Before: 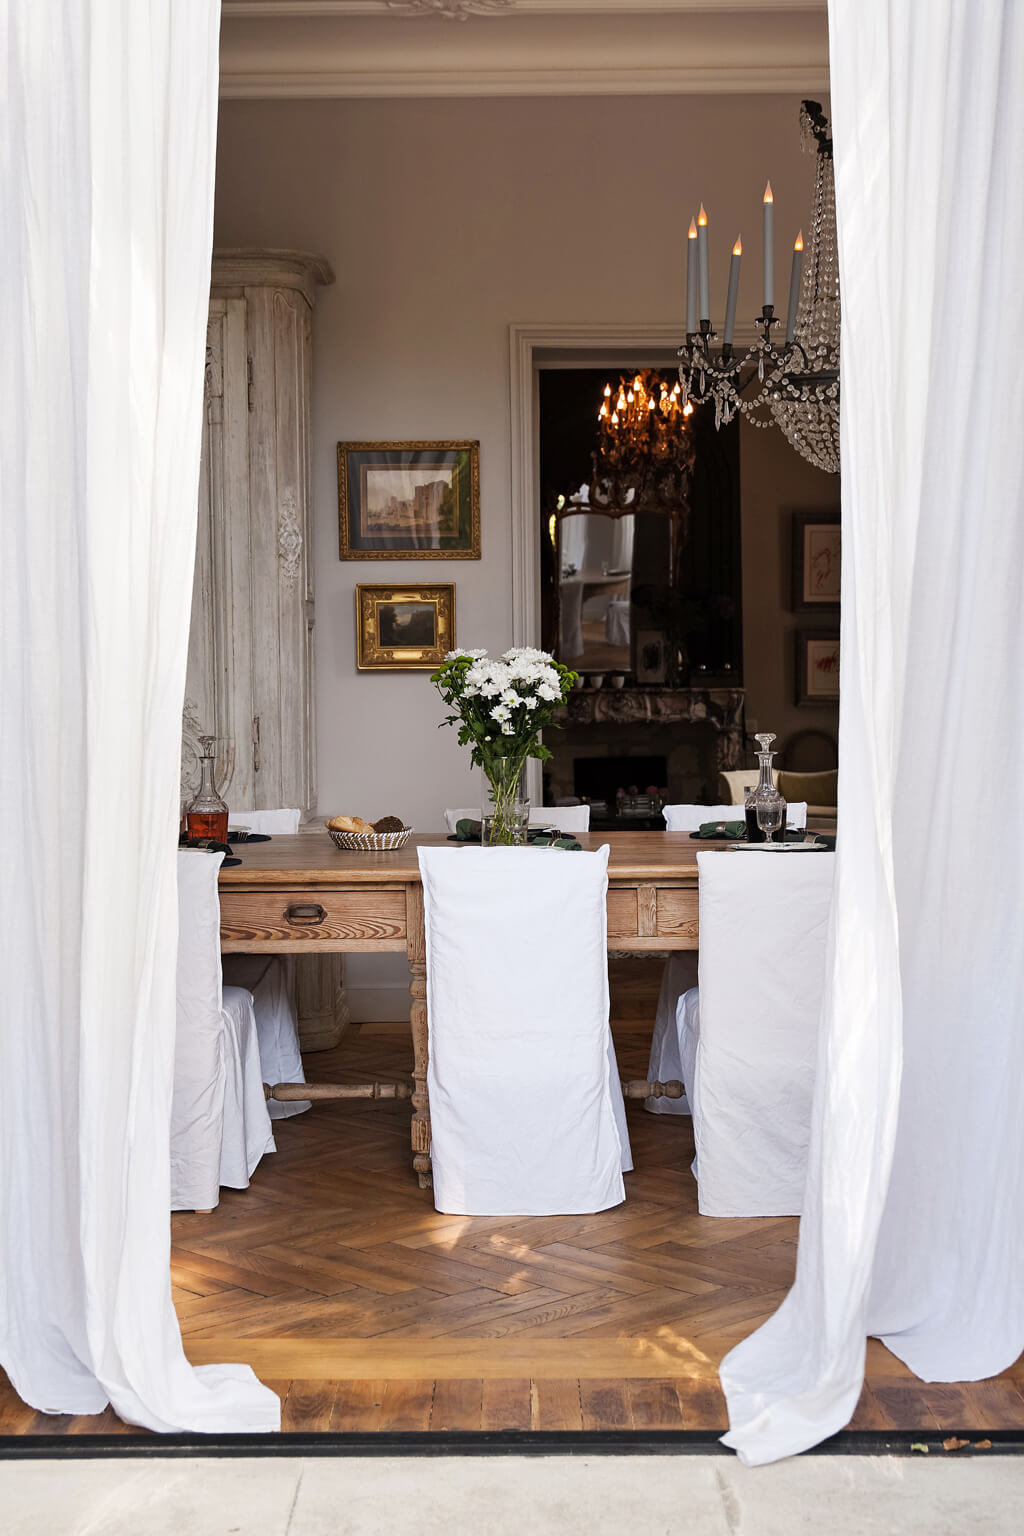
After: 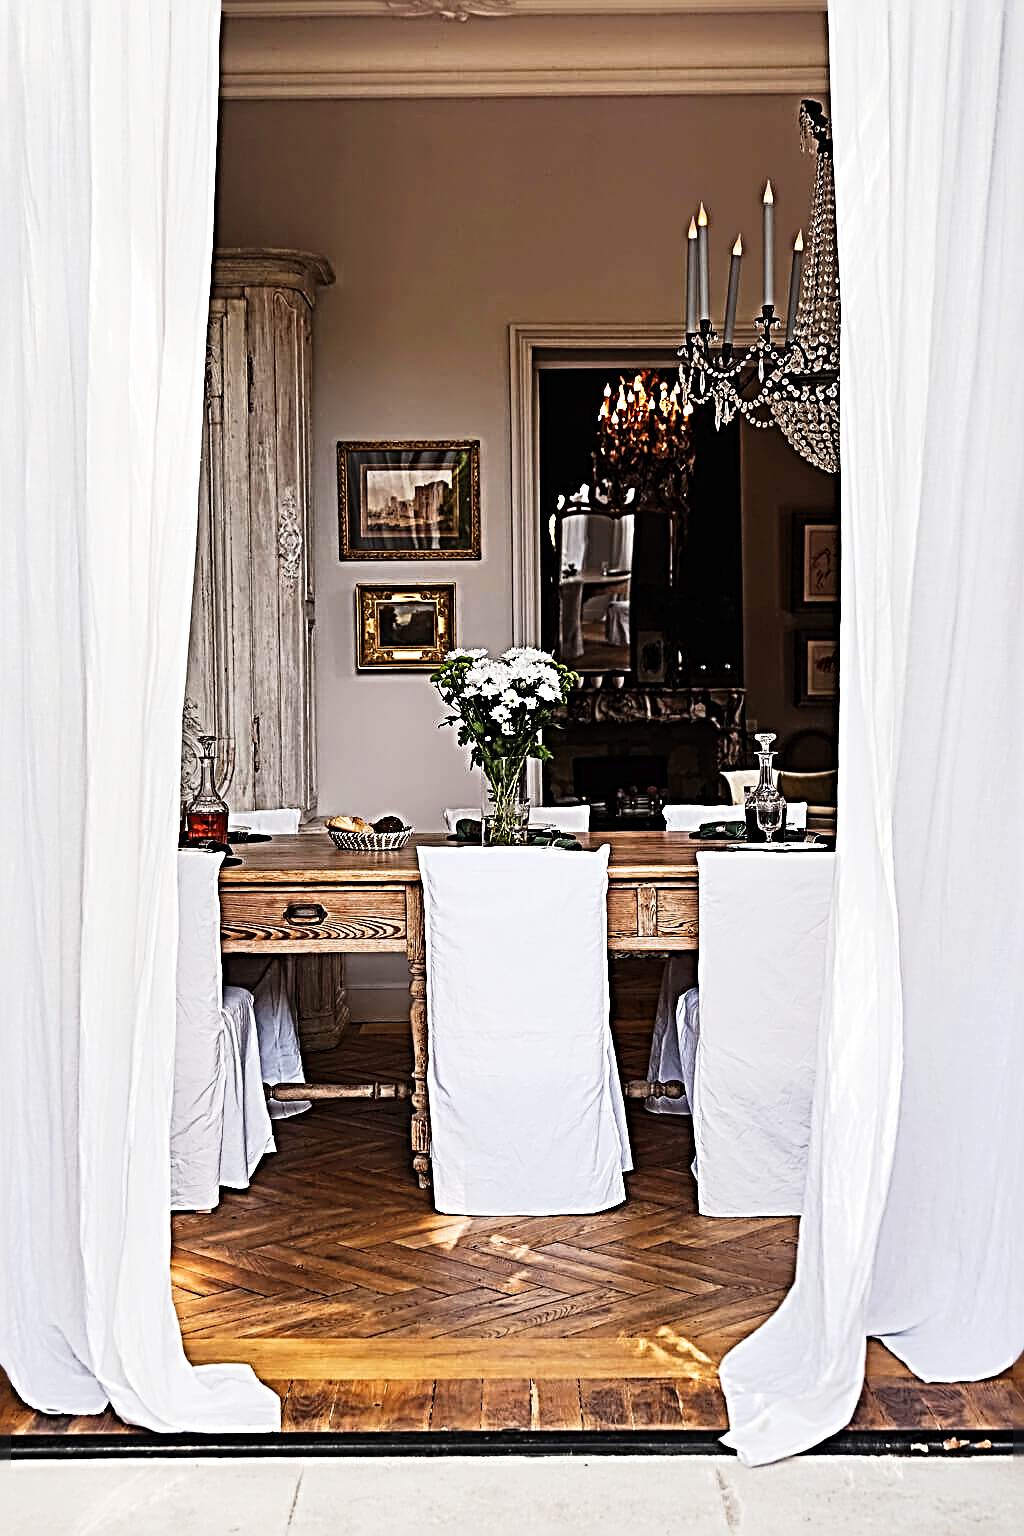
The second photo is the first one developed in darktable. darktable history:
tone curve: curves: ch0 [(0, 0) (0.003, 0.008) (0.011, 0.008) (0.025, 0.011) (0.044, 0.017) (0.069, 0.029) (0.1, 0.045) (0.136, 0.067) (0.177, 0.103) (0.224, 0.151) (0.277, 0.21) (0.335, 0.285) (0.399, 0.37) (0.468, 0.462) (0.543, 0.568) (0.623, 0.679) (0.709, 0.79) (0.801, 0.876) (0.898, 0.936) (1, 1)], preserve colors none
sharpen: radius 4.001, amount 2
